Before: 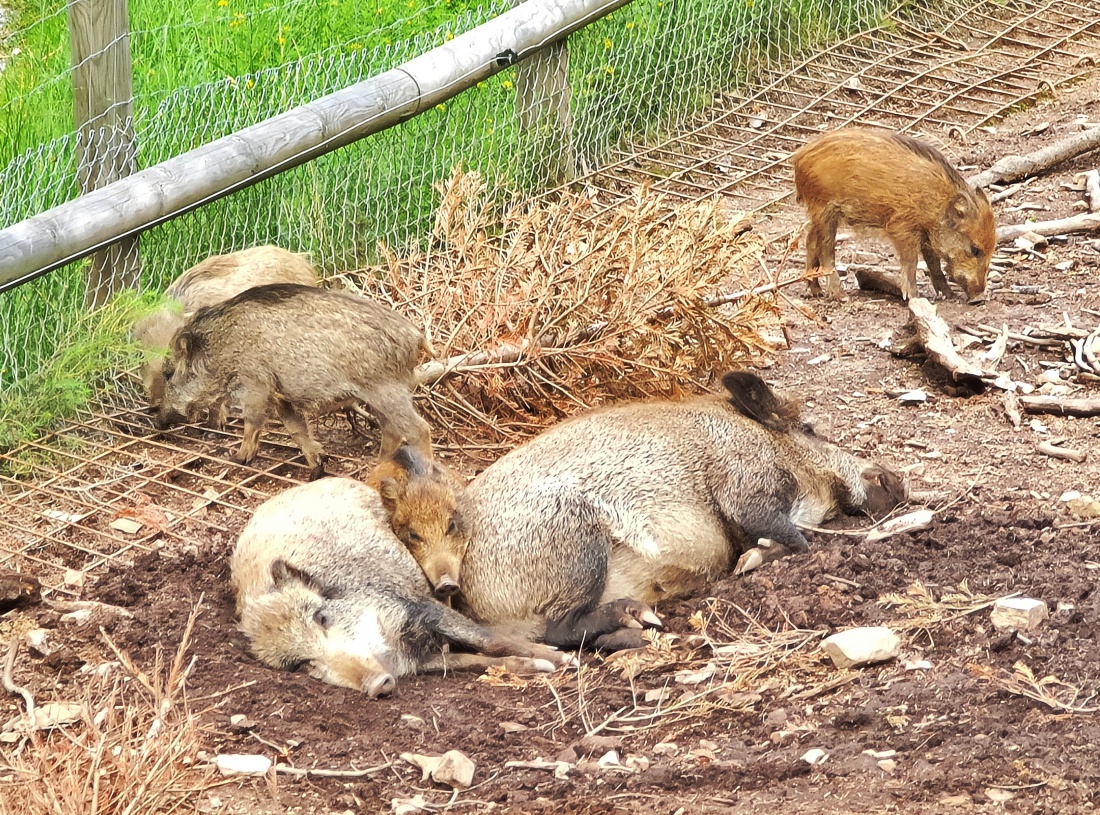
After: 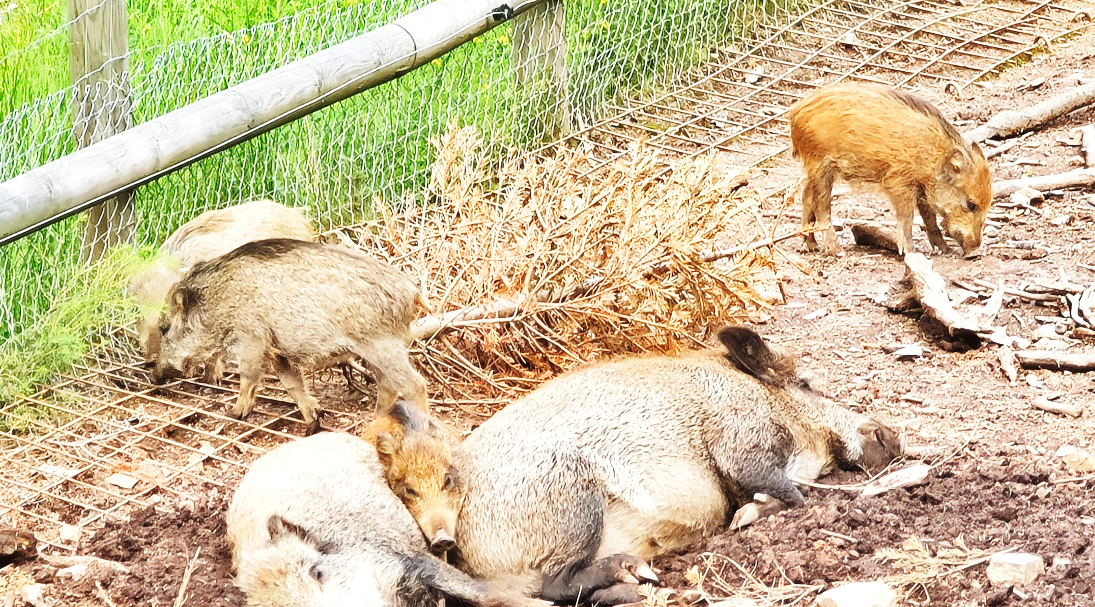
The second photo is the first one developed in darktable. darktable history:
crop: left 0.37%, top 5.536%, bottom 19.866%
contrast brightness saturation: contrast 0.051
base curve: curves: ch0 [(0, 0) (0.028, 0.03) (0.121, 0.232) (0.46, 0.748) (0.859, 0.968) (1, 1)], preserve colors none
